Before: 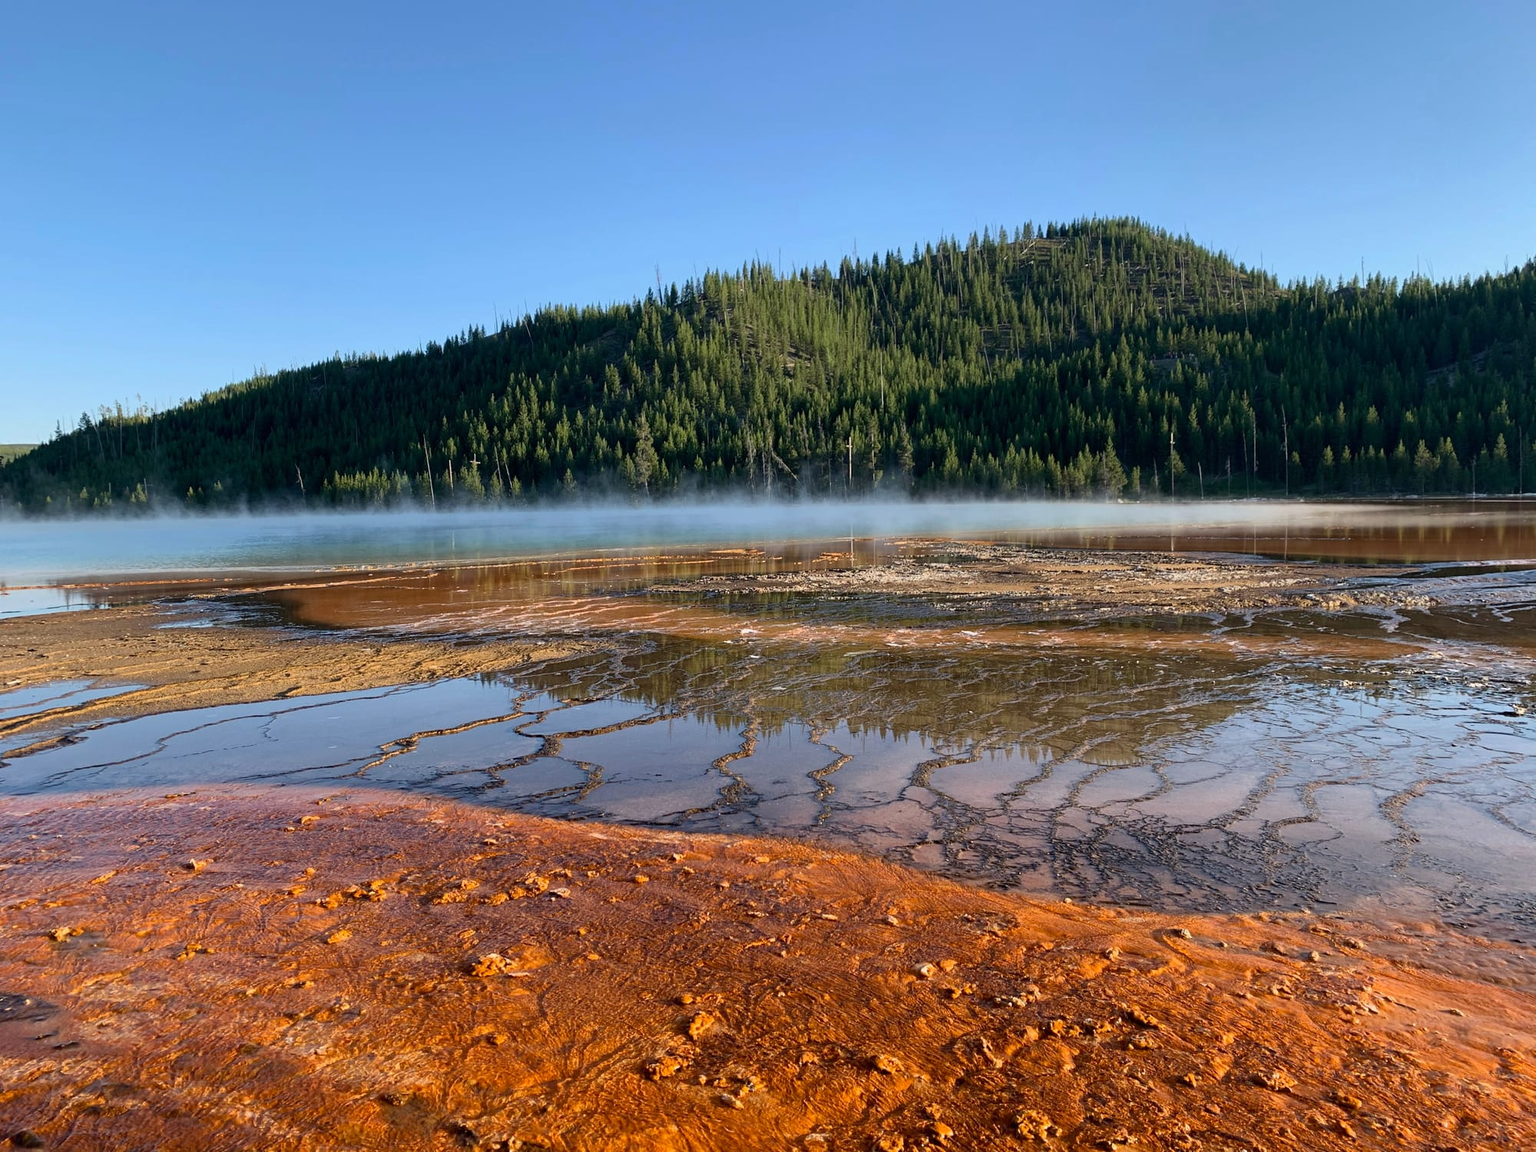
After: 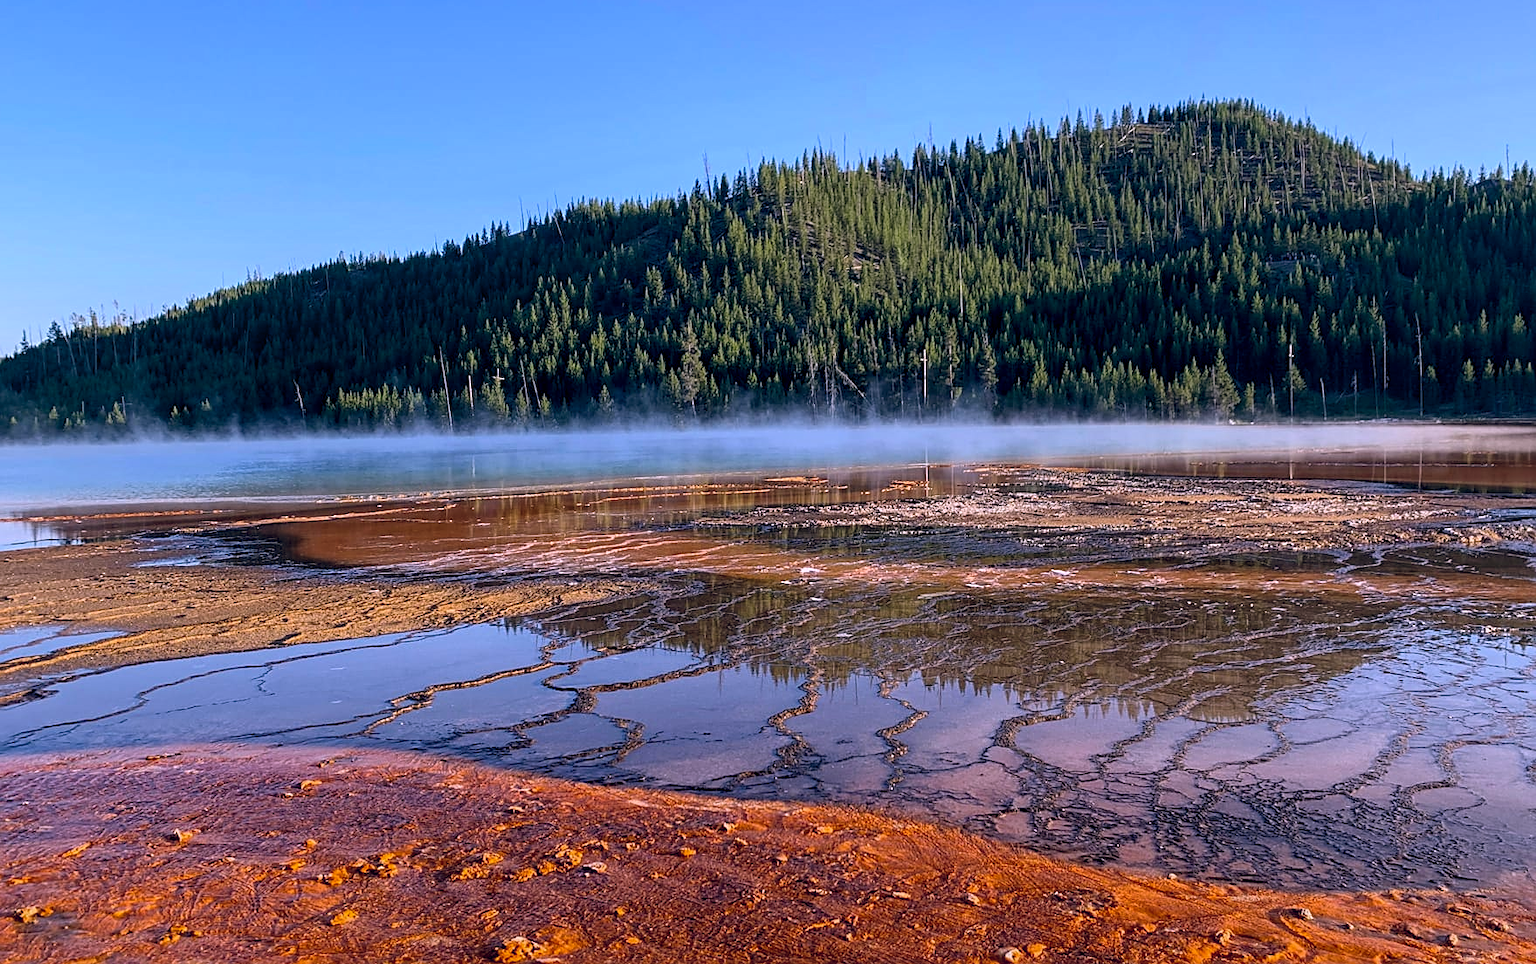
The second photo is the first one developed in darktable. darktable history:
crop and rotate: left 2.425%, top 11.305%, right 9.6%, bottom 15.08%
local contrast: on, module defaults
sharpen: on, module defaults
tone equalizer: on, module defaults
color balance rgb: shadows lift › hue 87.51°, highlights gain › chroma 0.68%, highlights gain › hue 55.1°, global offset › chroma 0.13%, global offset › hue 253.66°, linear chroma grading › global chroma 0.5%, perceptual saturation grading › global saturation 16.38%
graduated density: rotation -180°, offset 27.42
white balance: red 1.042, blue 1.17
